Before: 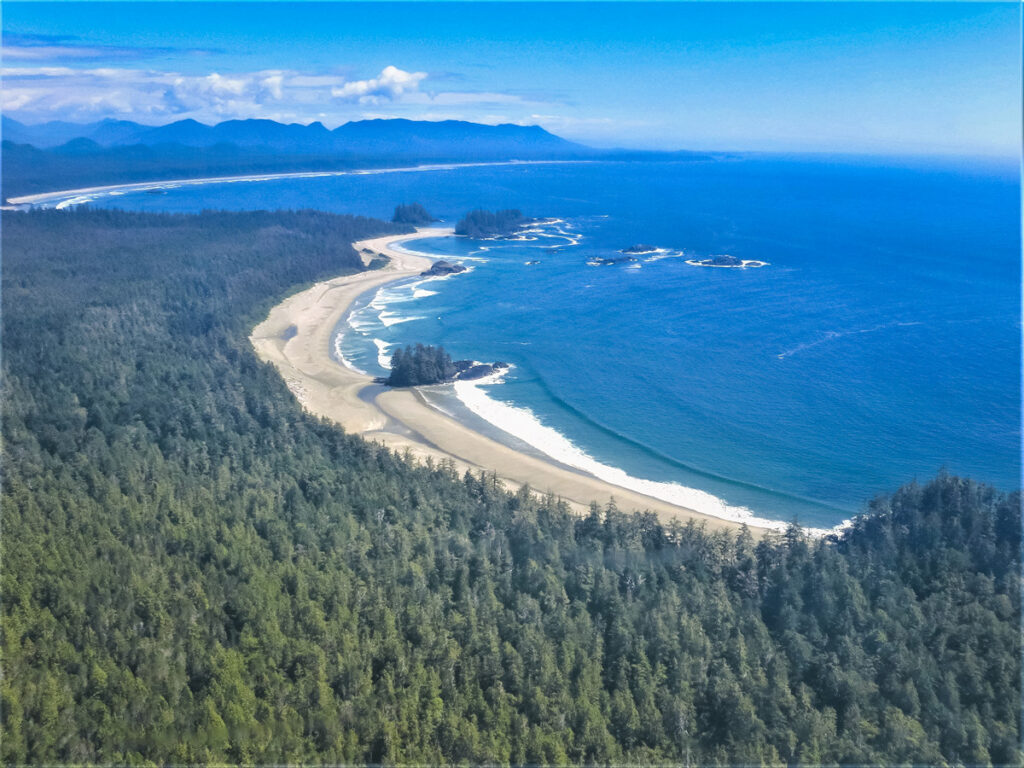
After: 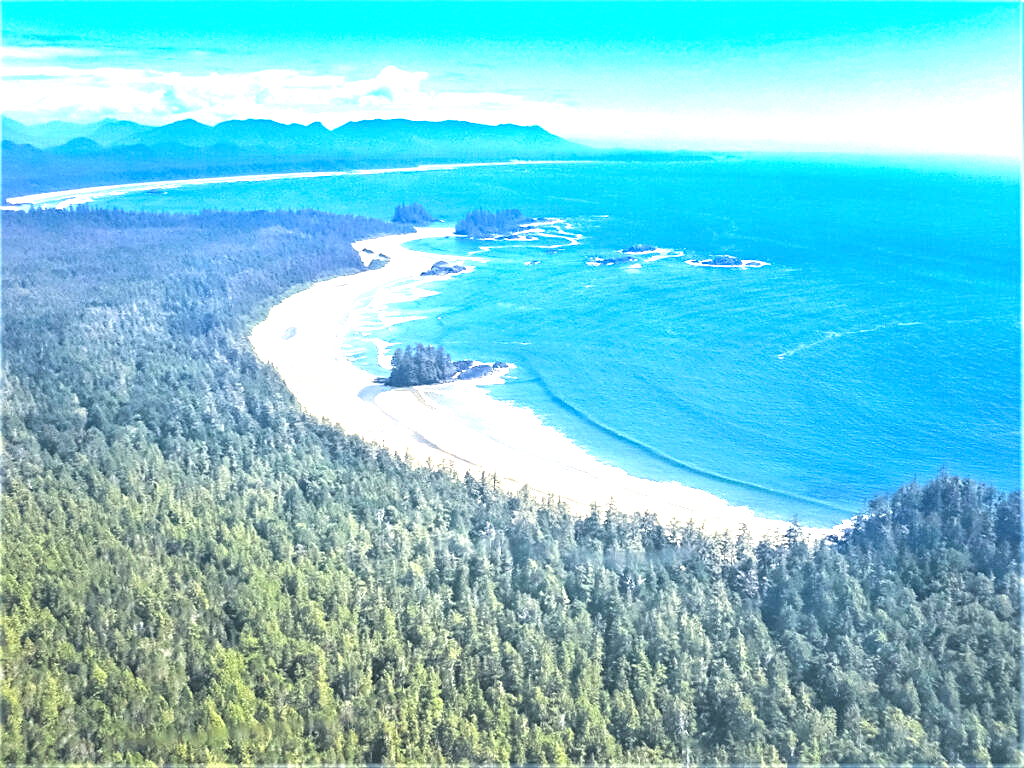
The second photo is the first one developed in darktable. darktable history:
sharpen: amount 0.55
exposure: black level correction 0, exposure 1.675 EV, compensate exposure bias true, compensate highlight preservation false
